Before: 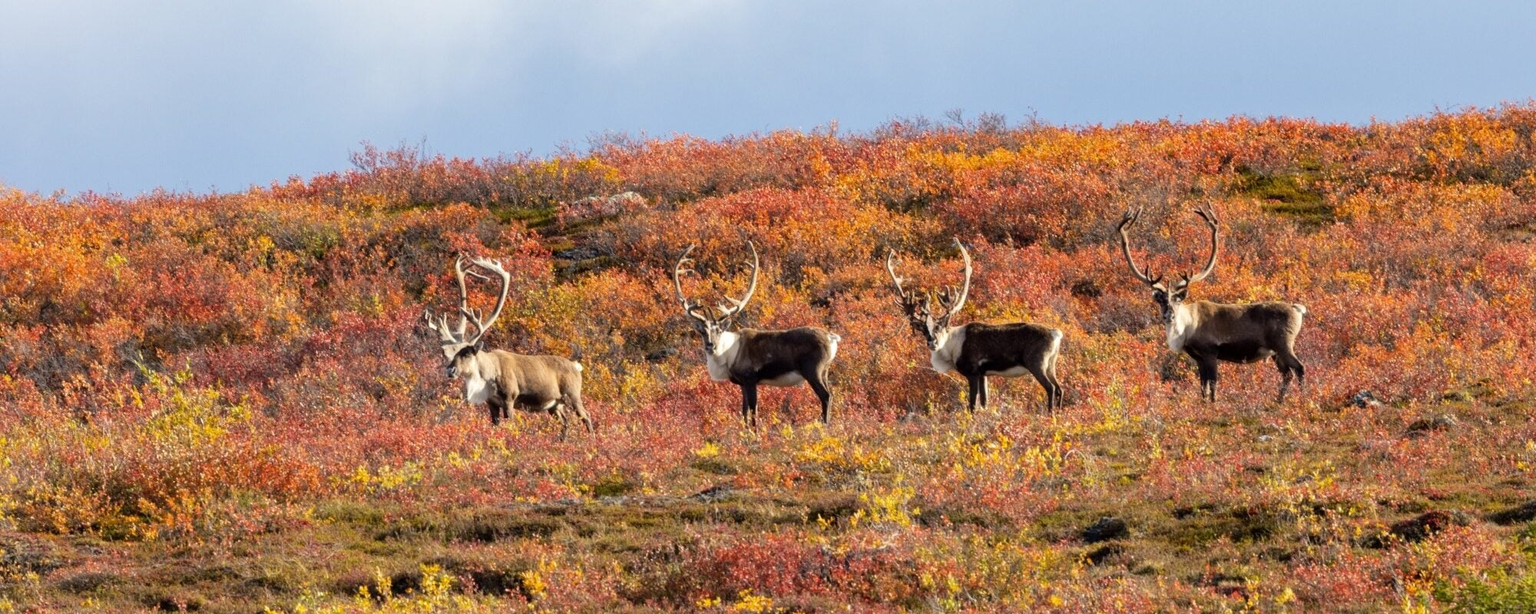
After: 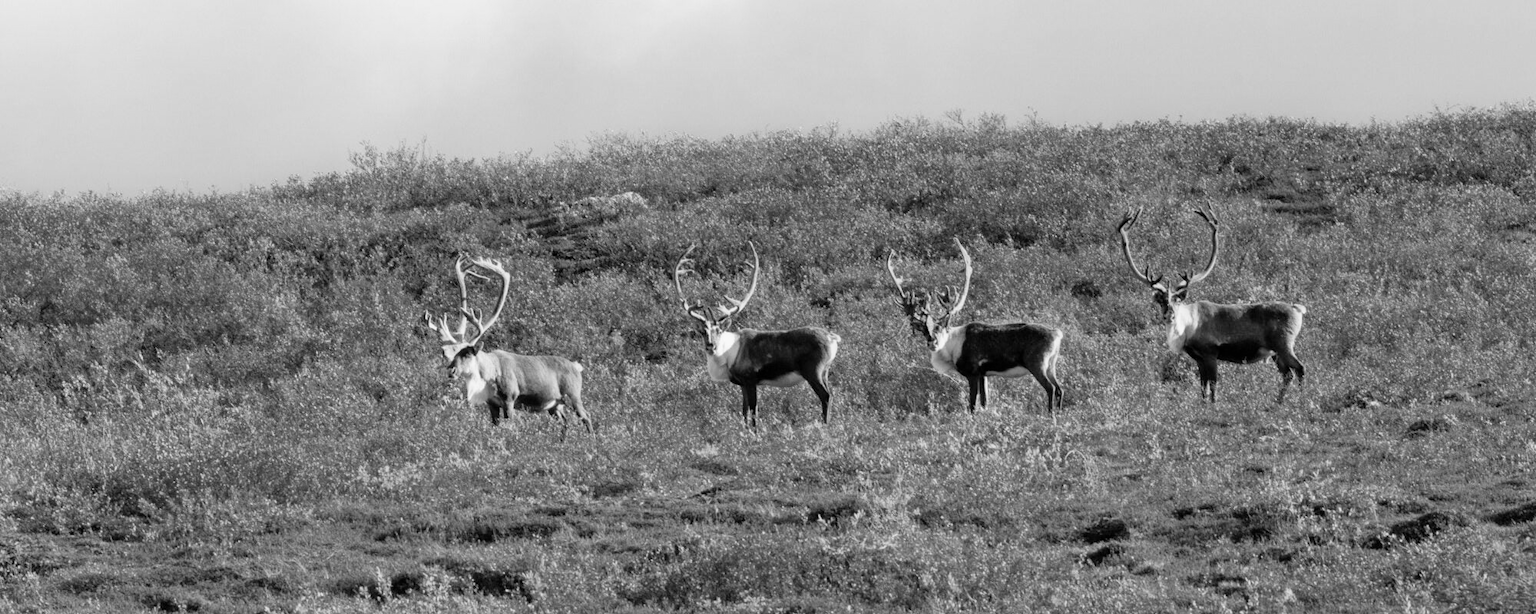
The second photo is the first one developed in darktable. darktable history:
tone curve: curves: ch0 [(0, 0) (0.051, 0.047) (0.102, 0.099) (0.228, 0.262) (0.446, 0.527) (0.695, 0.778) (0.908, 0.946) (1, 1)]; ch1 [(0, 0) (0.339, 0.298) (0.402, 0.363) (0.453, 0.413) (0.485, 0.469) (0.494, 0.493) (0.504, 0.501) (0.525, 0.533) (0.563, 0.591) (0.597, 0.631) (1, 1)]; ch2 [(0, 0) (0.48, 0.48) (0.504, 0.5) (0.539, 0.554) (0.59, 0.628) (0.642, 0.682) (0.824, 0.815) (1, 1)], color space Lab, independent channels, preserve colors none
monochrome: a 0, b 0, size 0.5, highlights 0.57
